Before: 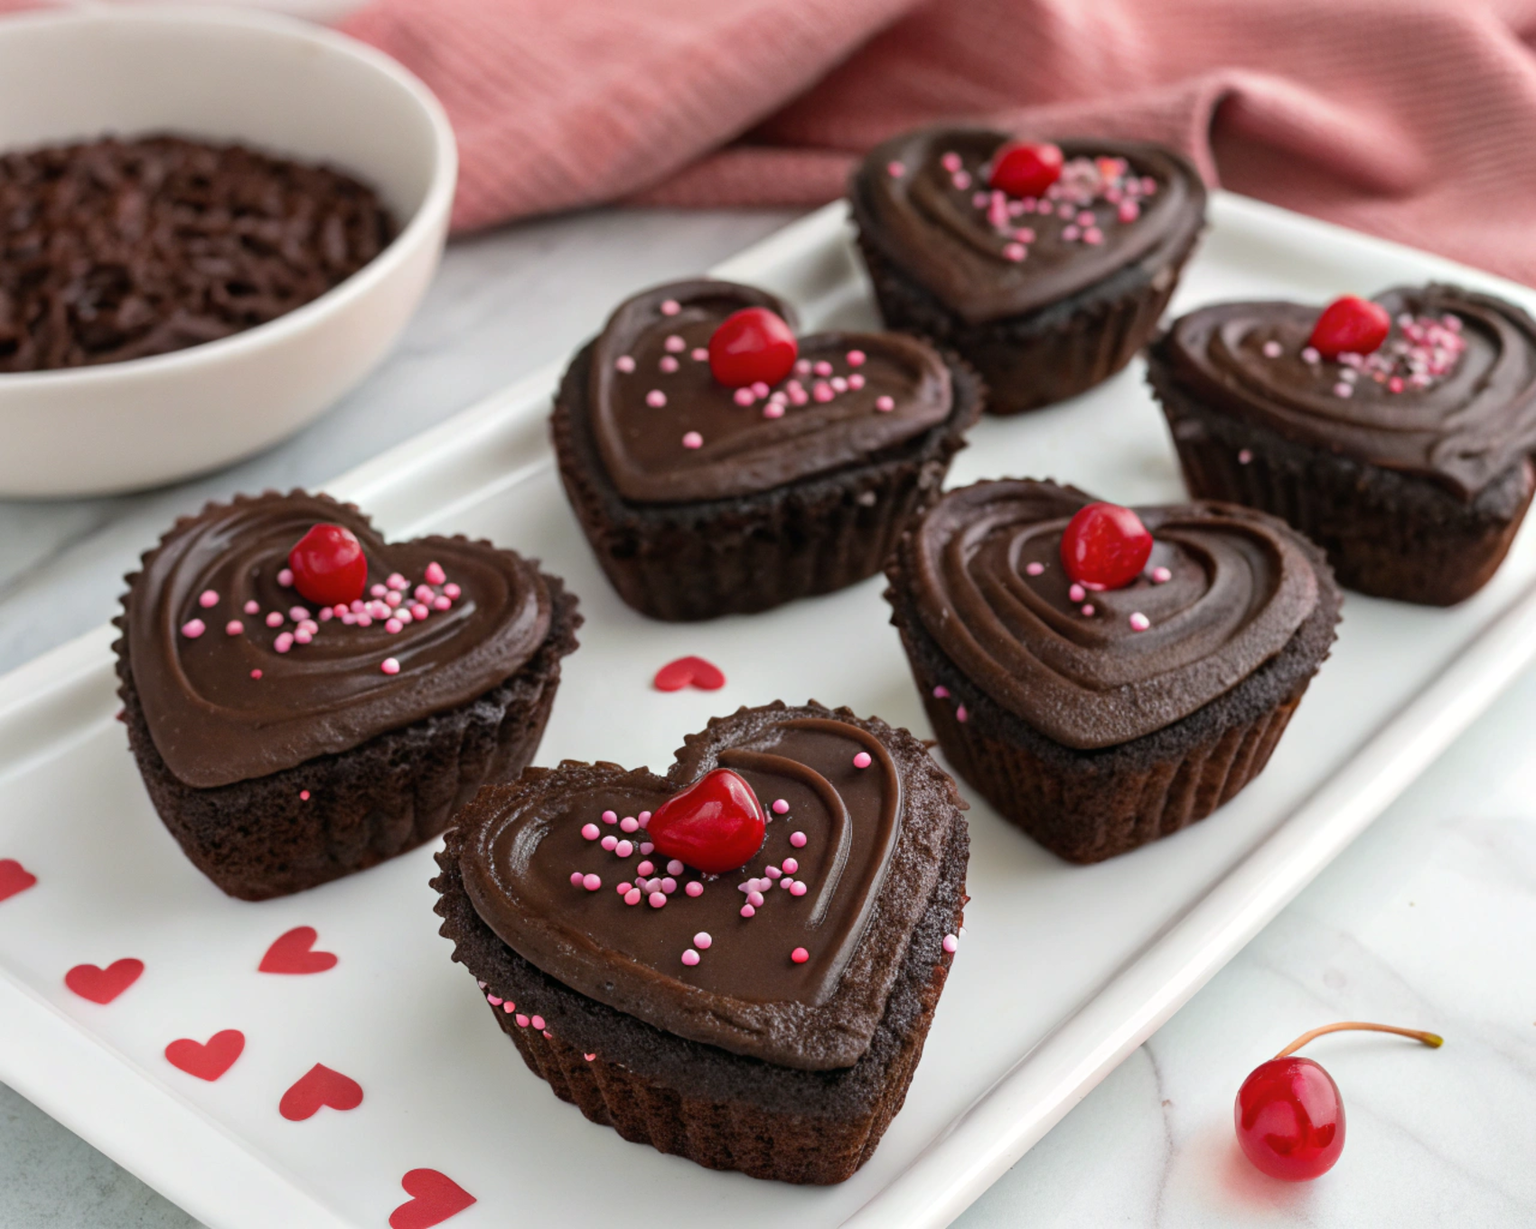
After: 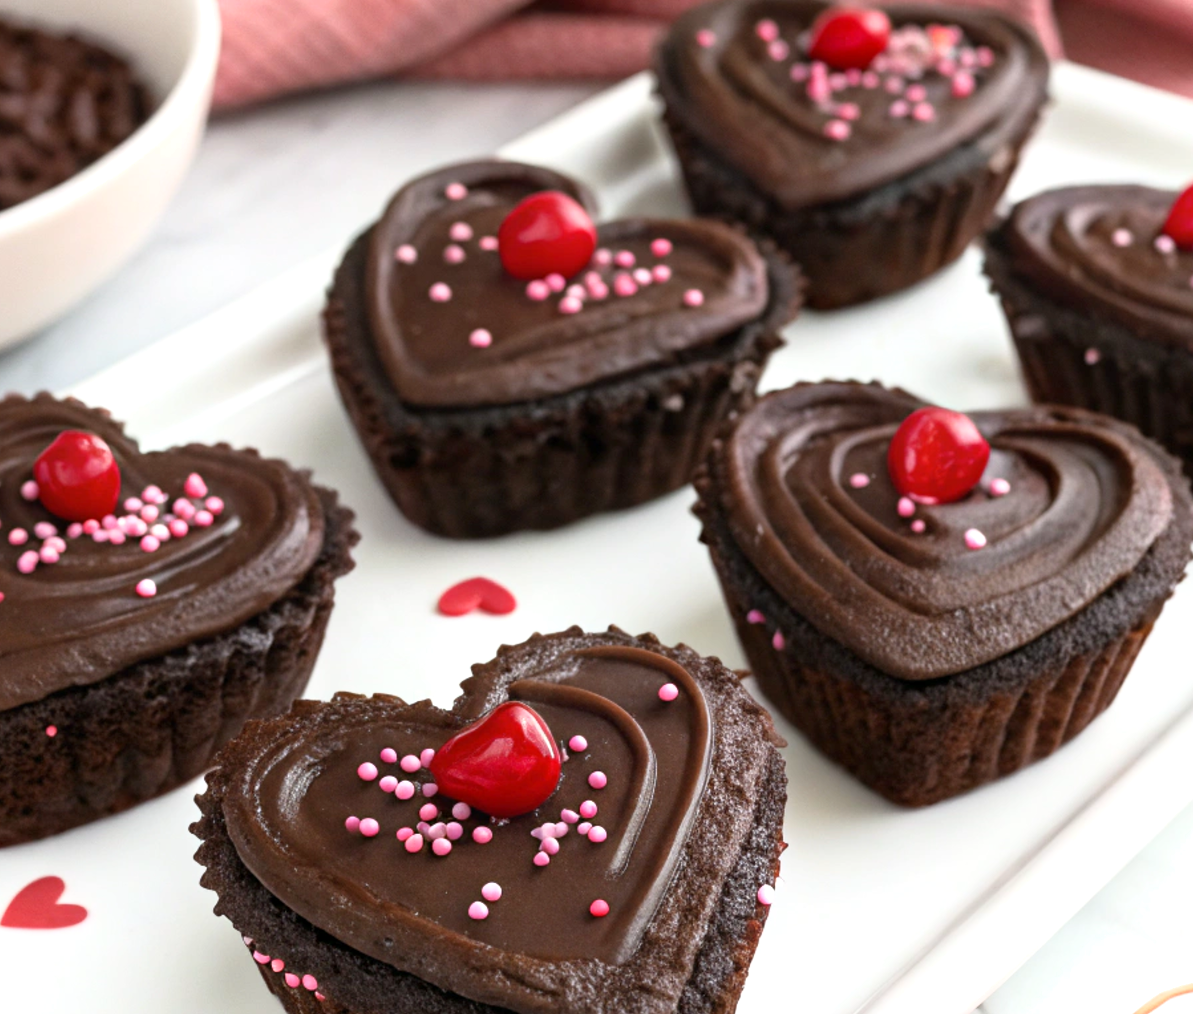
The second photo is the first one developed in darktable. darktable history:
crop and rotate: left 16.829%, top 10.958%, right 12.966%, bottom 14.453%
shadows and highlights: shadows -0.314, highlights 41.65
exposure: black level correction 0.001, exposure 0.499 EV, compensate exposure bias true, compensate highlight preservation false
